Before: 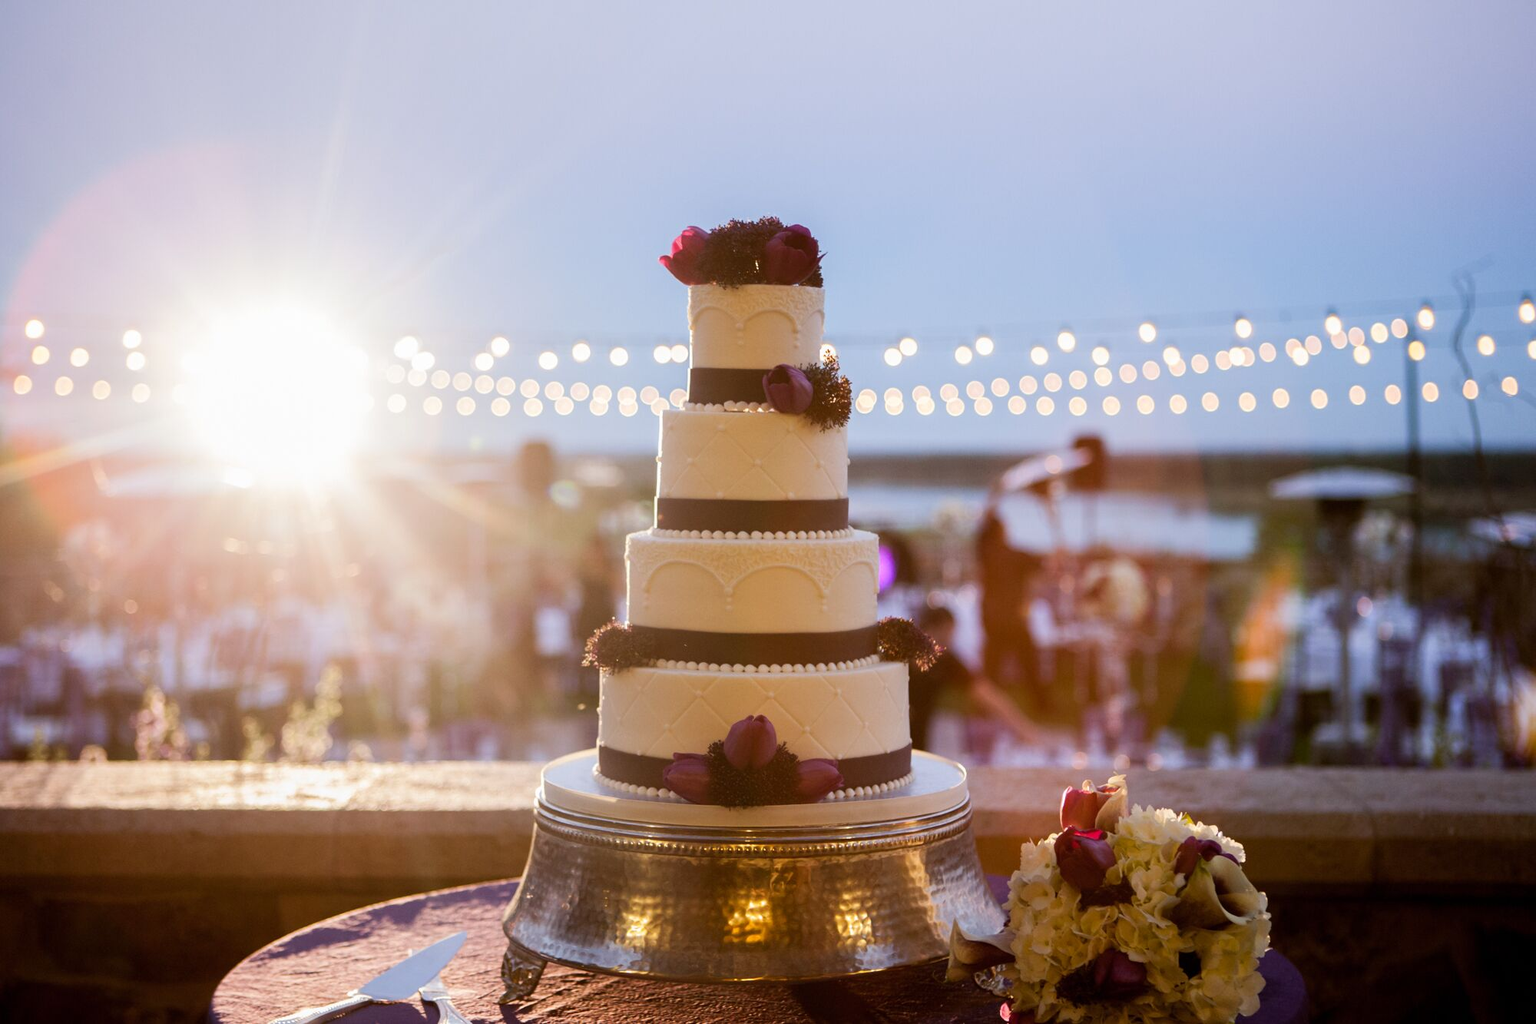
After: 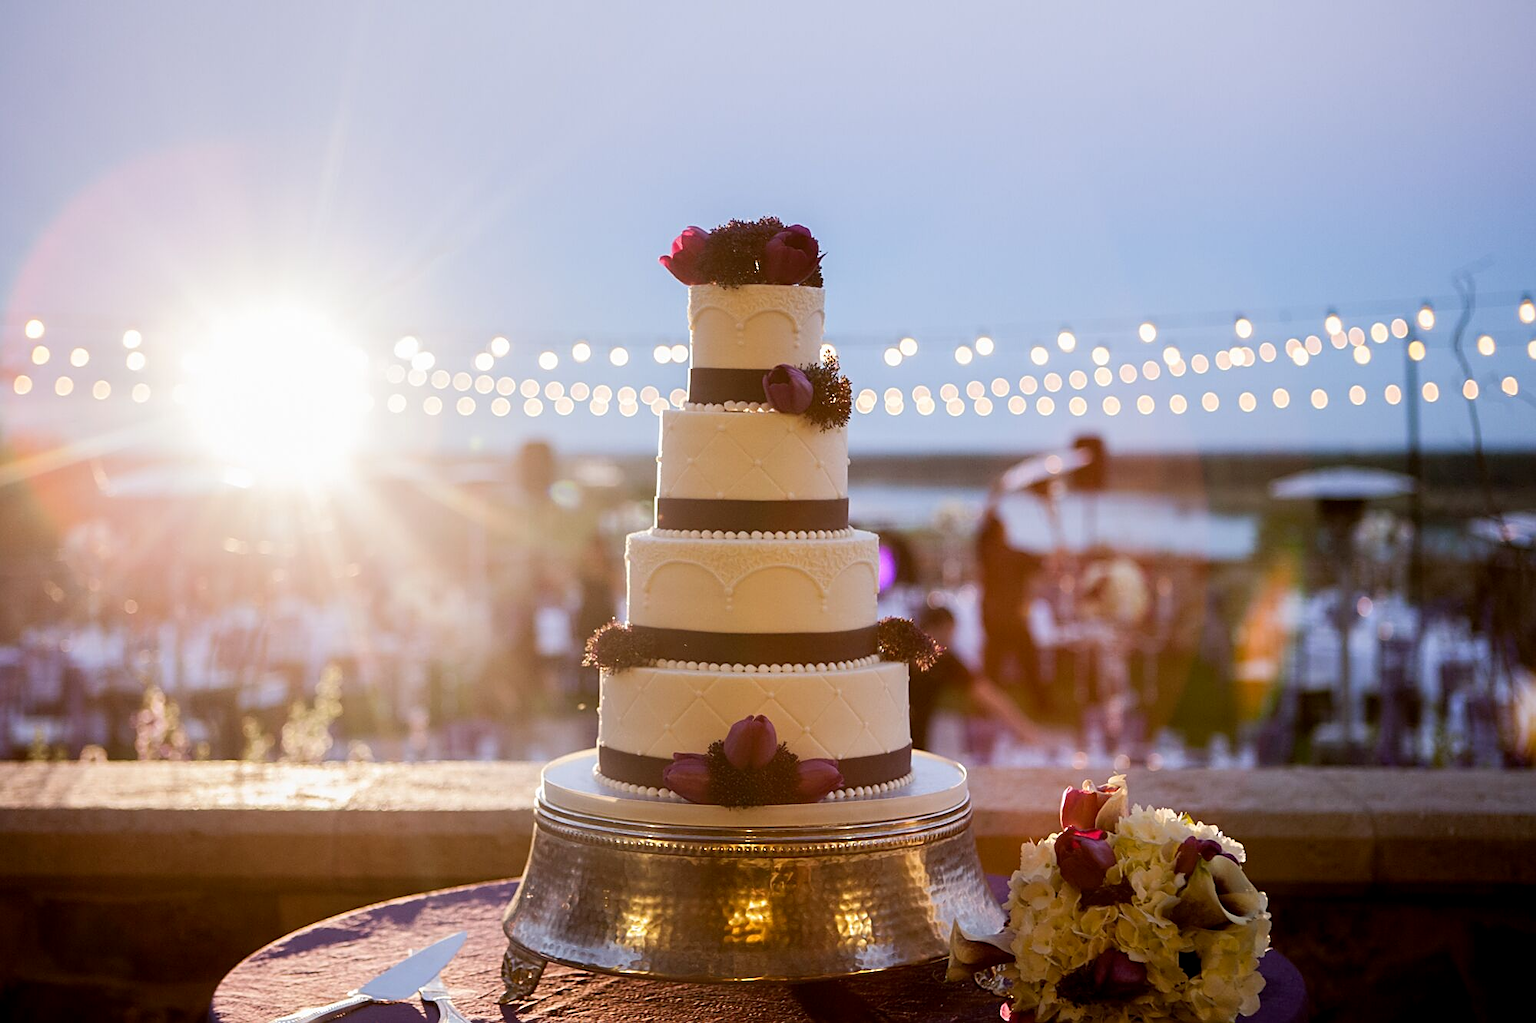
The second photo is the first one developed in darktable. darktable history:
sharpen: on, module defaults
exposure: black level correction 0.002, compensate highlight preservation false
